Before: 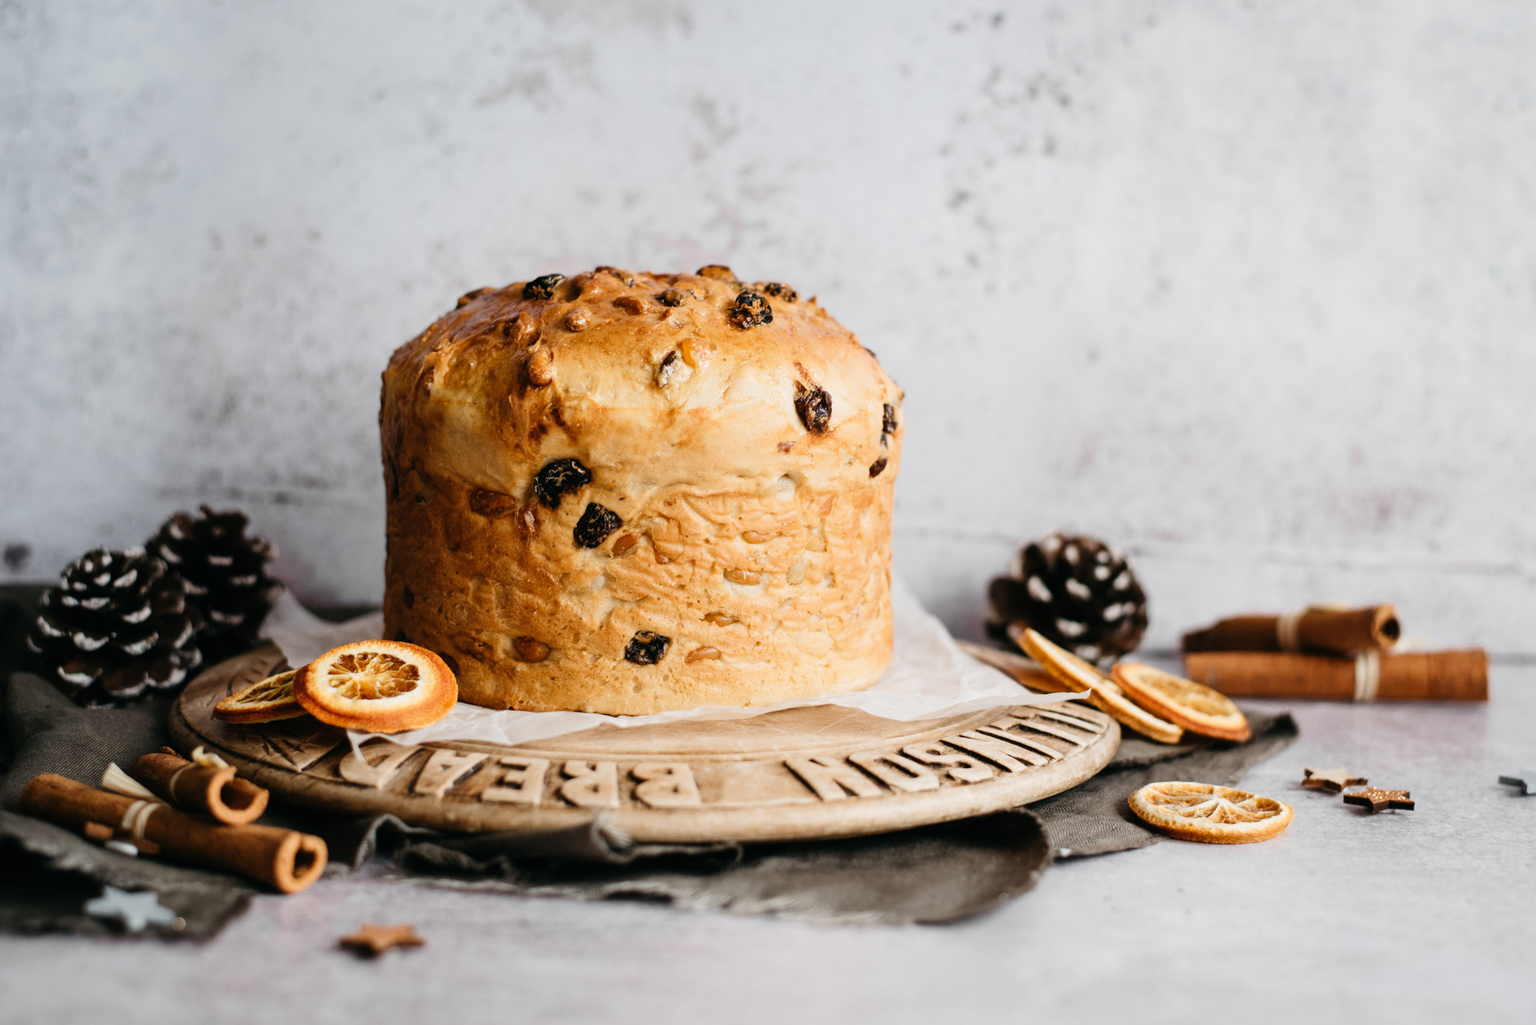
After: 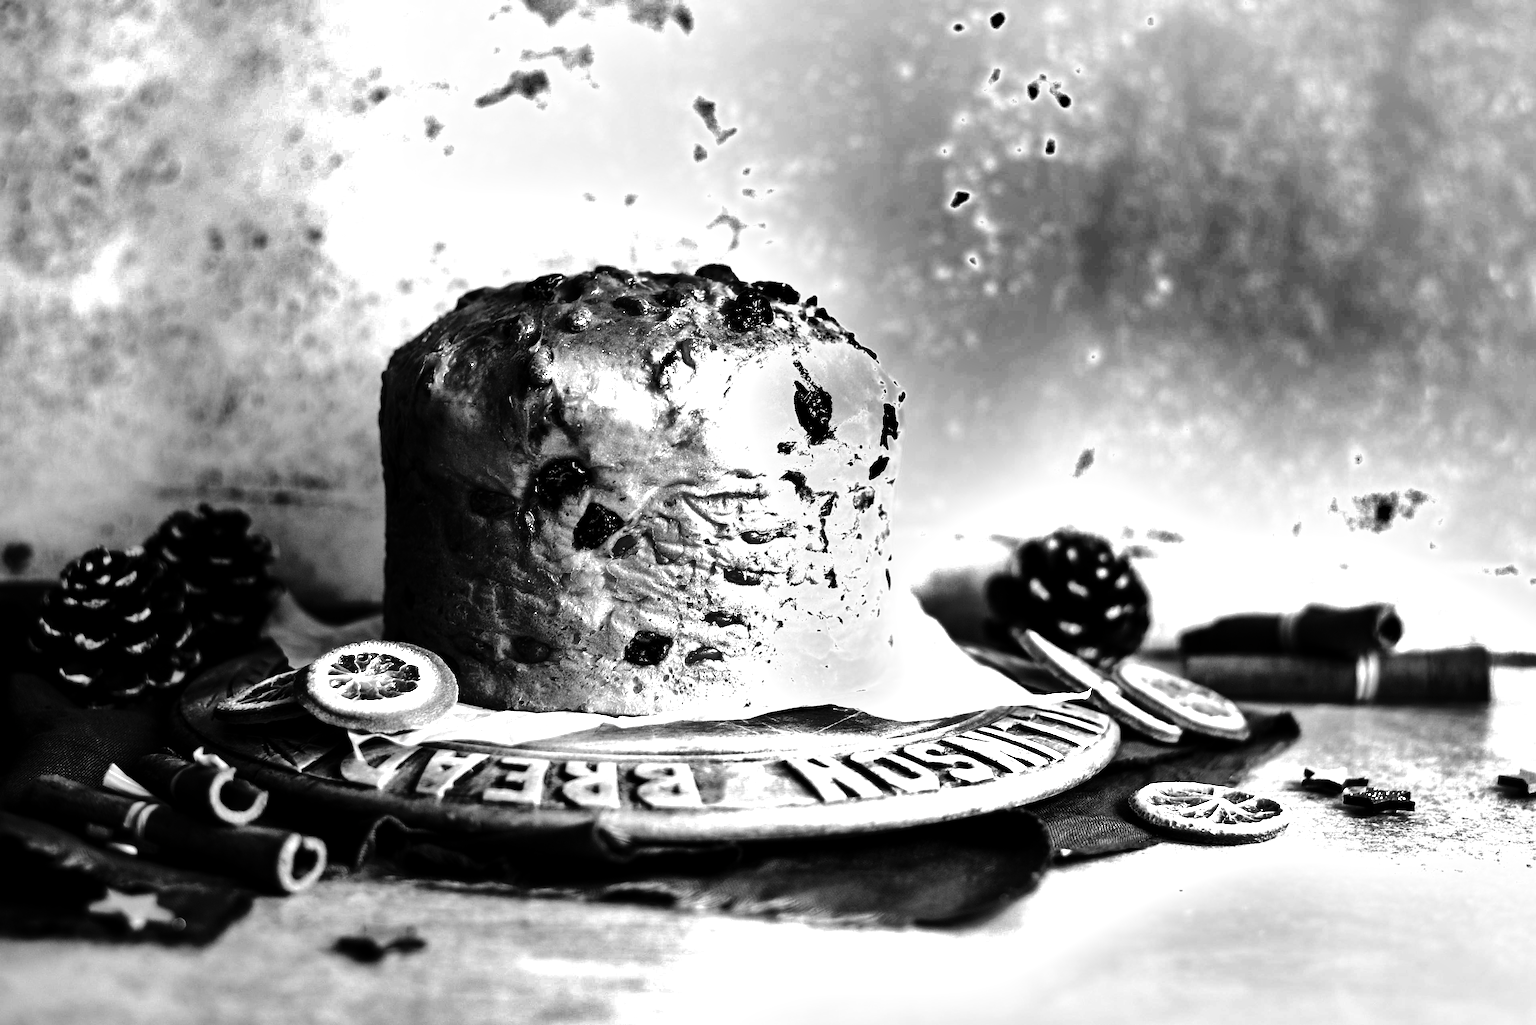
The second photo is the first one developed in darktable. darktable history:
exposure: exposure 0.781 EV, compensate highlight preservation false
levels: mode automatic, levels [0.062, 0.494, 0.925]
sharpen: amount 0.591
tone curve: curves: ch0 [(0, 0) (0.003, 0.006) (0.011, 0.014) (0.025, 0.024) (0.044, 0.035) (0.069, 0.046) (0.1, 0.074) (0.136, 0.115) (0.177, 0.161) (0.224, 0.226) (0.277, 0.293) (0.335, 0.364) (0.399, 0.441) (0.468, 0.52) (0.543, 0.58) (0.623, 0.657) (0.709, 0.72) (0.801, 0.794) (0.898, 0.883) (1, 1)], preserve colors none
contrast brightness saturation: contrast 0.025, brightness -0.982, saturation -0.999
shadows and highlights: radius 169.31, shadows 26.74, white point adjustment 3.28, highlights -68.37, soften with gaussian
